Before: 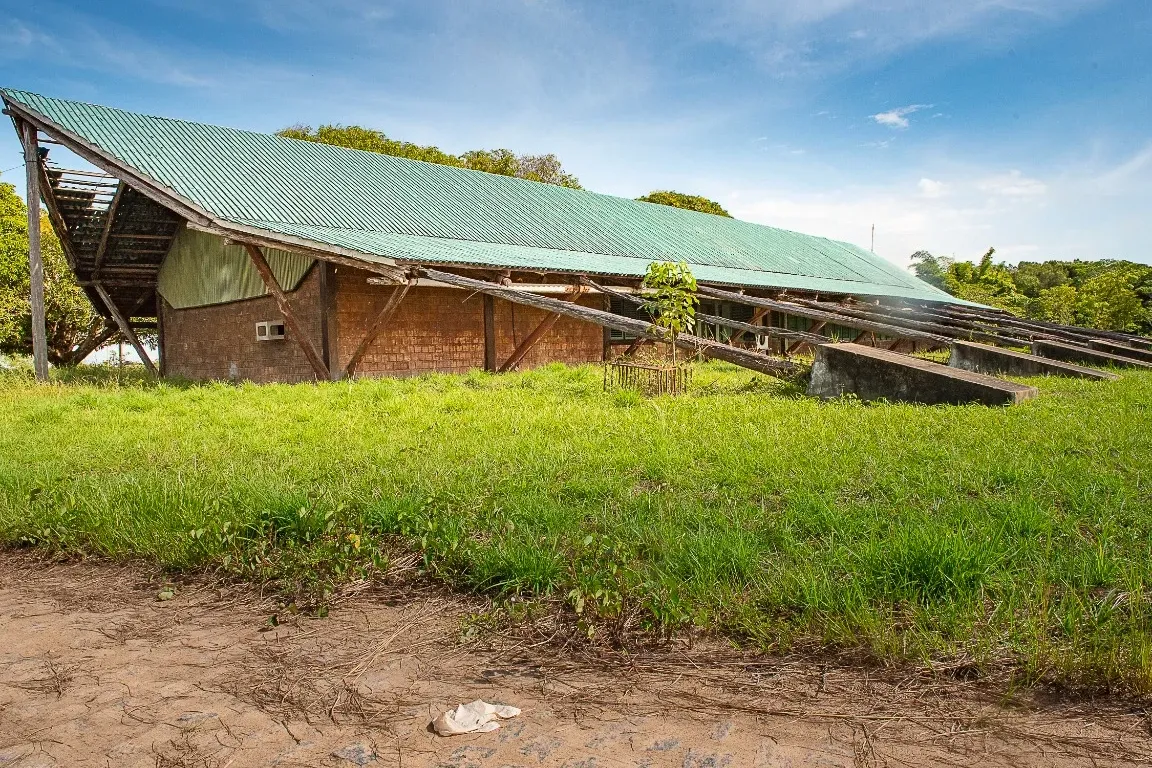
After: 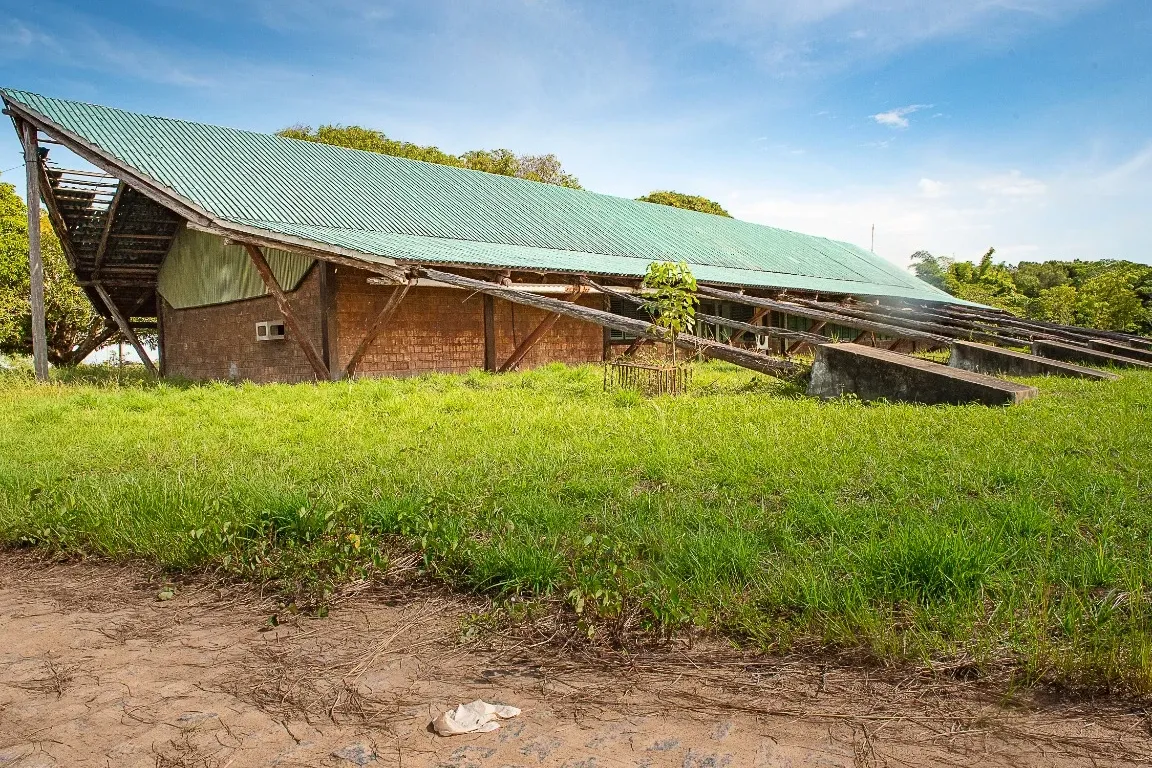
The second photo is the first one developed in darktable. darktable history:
shadows and highlights: shadows -25.95, highlights 51.07, soften with gaussian
